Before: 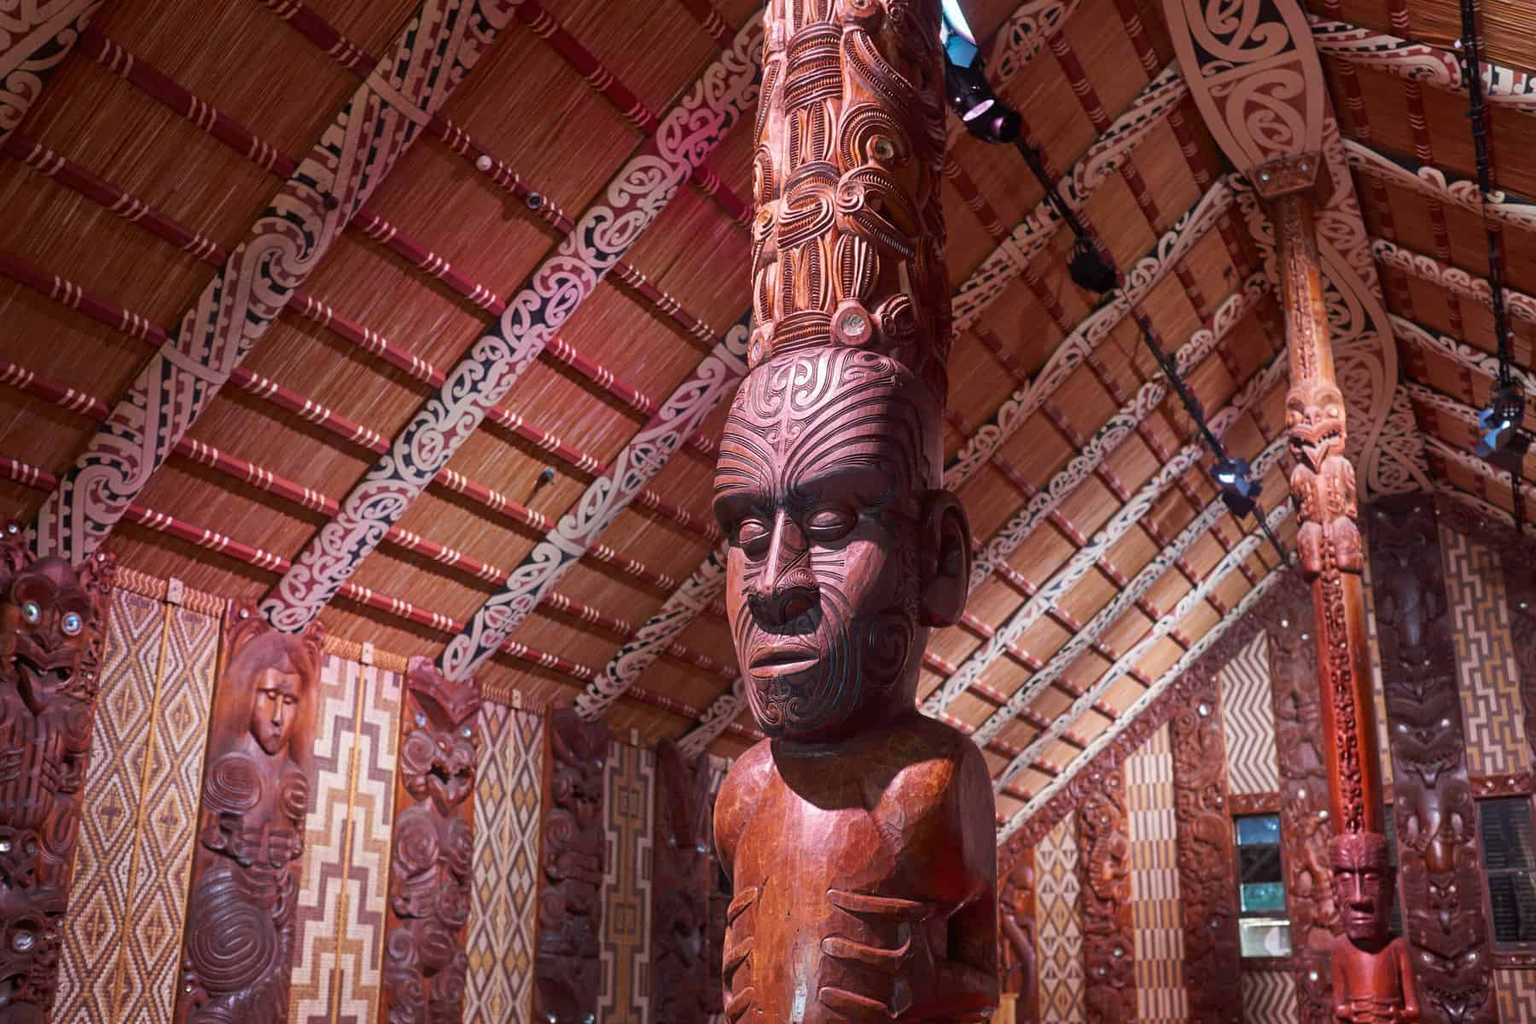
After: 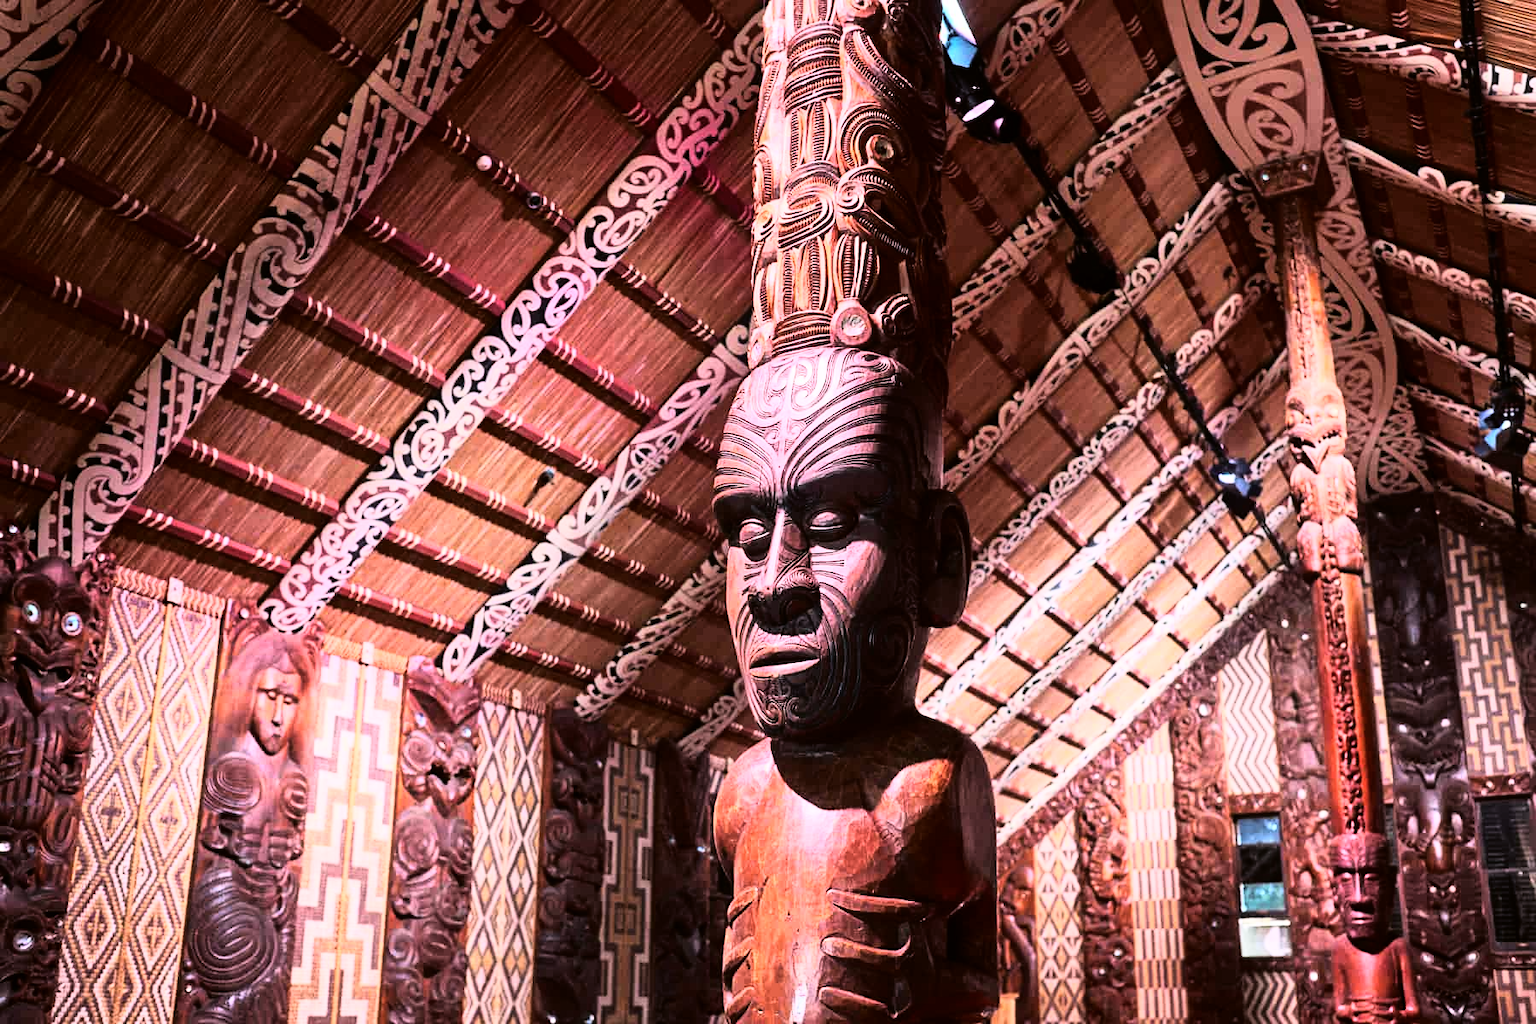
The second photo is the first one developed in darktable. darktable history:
color balance rgb: linear chroma grading › shadows -3%, linear chroma grading › highlights -4%
rgb curve: curves: ch0 [(0, 0) (0.21, 0.15) (0.24, 0.21) (0.5, 0.75) (0.75, 0.96) (0.89, 0.99) (1, 1)]; ch1 [(0, 0.02) (0.21, 0.13) (0.25, 0.2) (0.5, 0.67) (0.75, 0.9) (0.89, 0.97) (1, 1)]; ch2 [(0, 0.02) (0.21, 0.13) (0.25, 0.2) (0.5, 0.67) (0.75, 0.9) (0.89, 0.97) (1, 1)], compensate middle gray true
color correction: highlights a* 3.12, highlights b* -1.55, shadows a* -0.101, shadows b* 2.52, saturation 0.98
